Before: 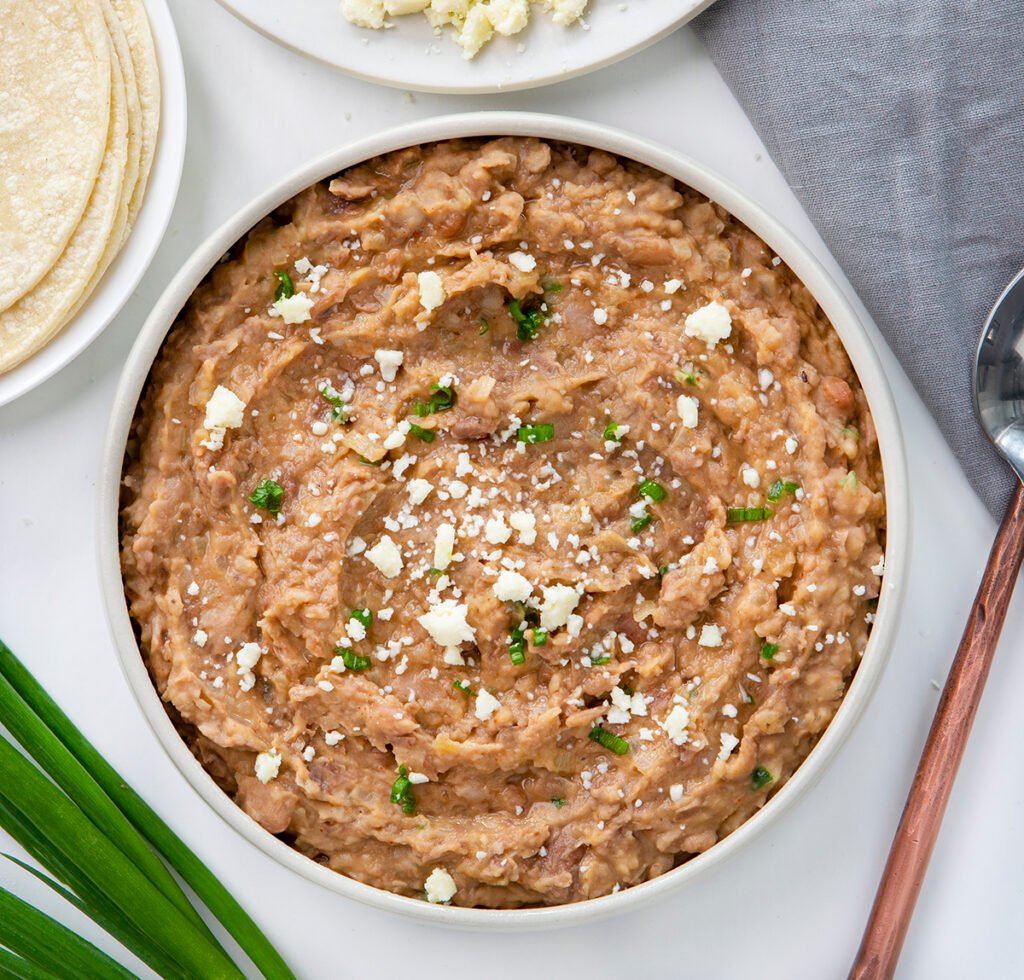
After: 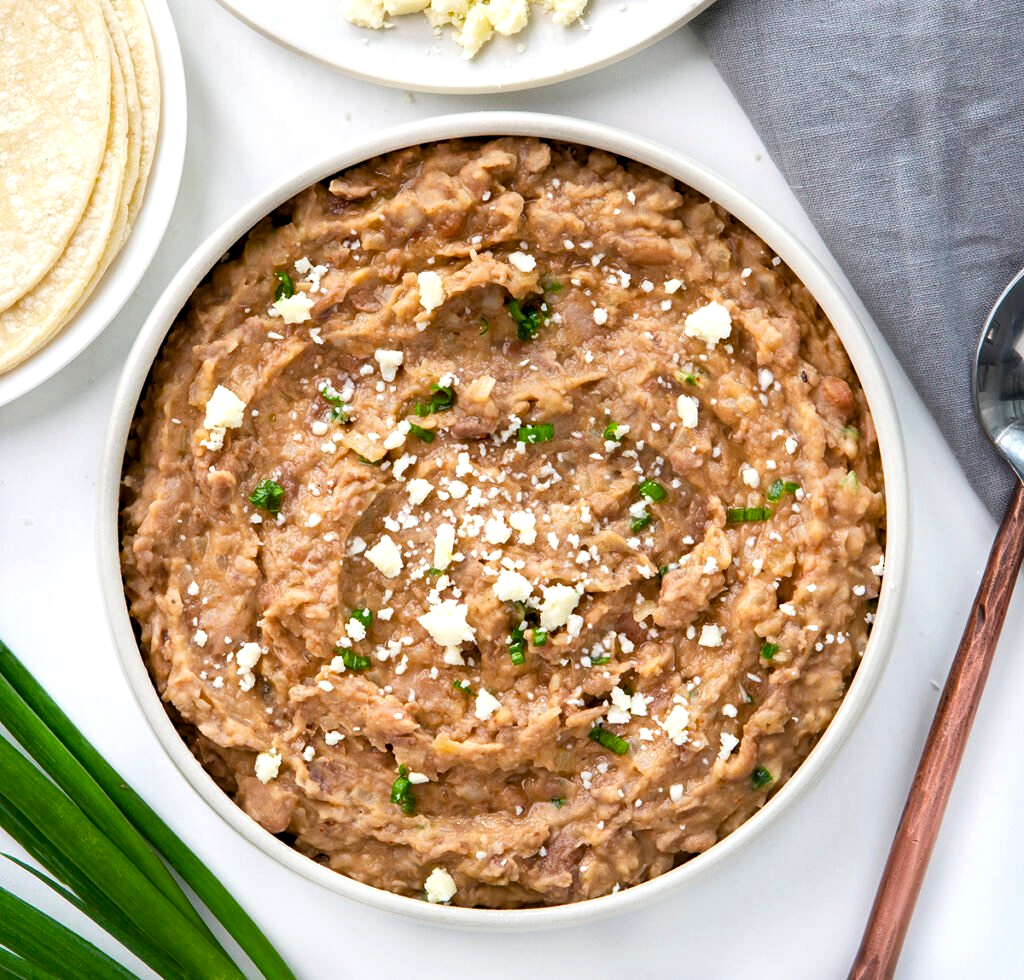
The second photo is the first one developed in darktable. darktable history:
color balance rgb: shadows lift › chroma 0.848%, shadows lift › hue 113.06°, global offset › luminance -0.473%, perceptual saturation grading › global saturation 0.316%, perceptual brilliance grading › global brilliance 15.468%, perceptual brilliance grading › shadows -34.879%, saturation formula JzAzBz (2021)
